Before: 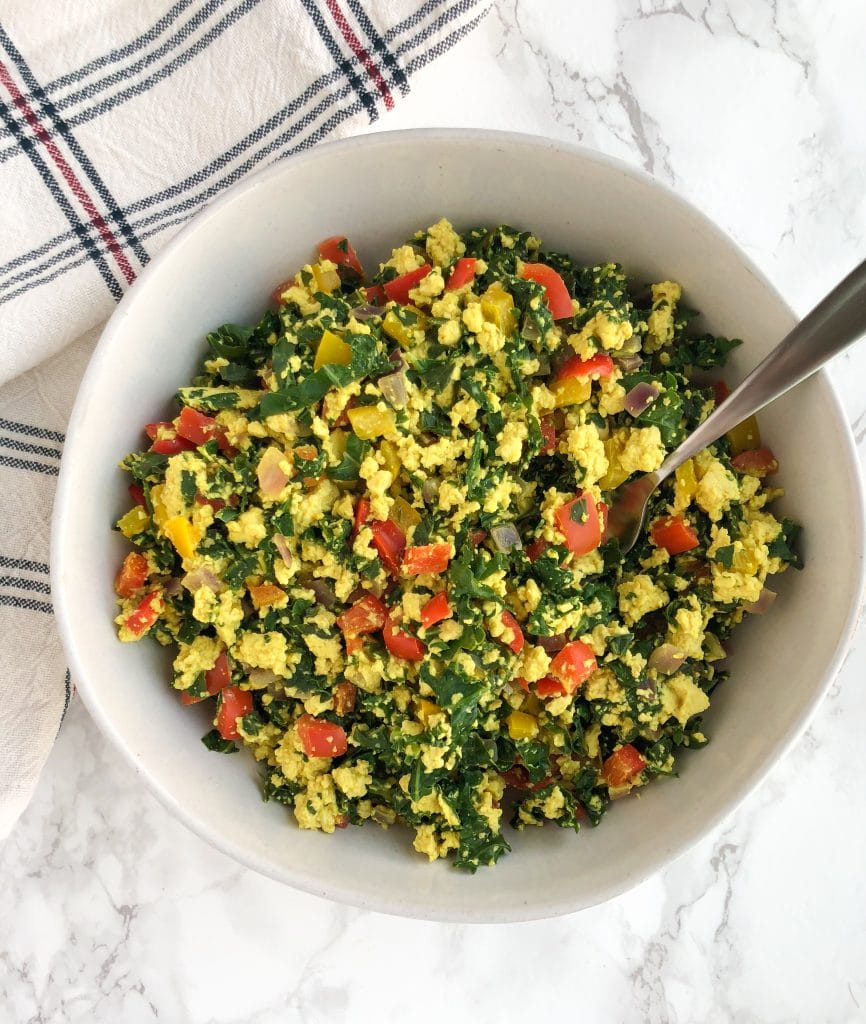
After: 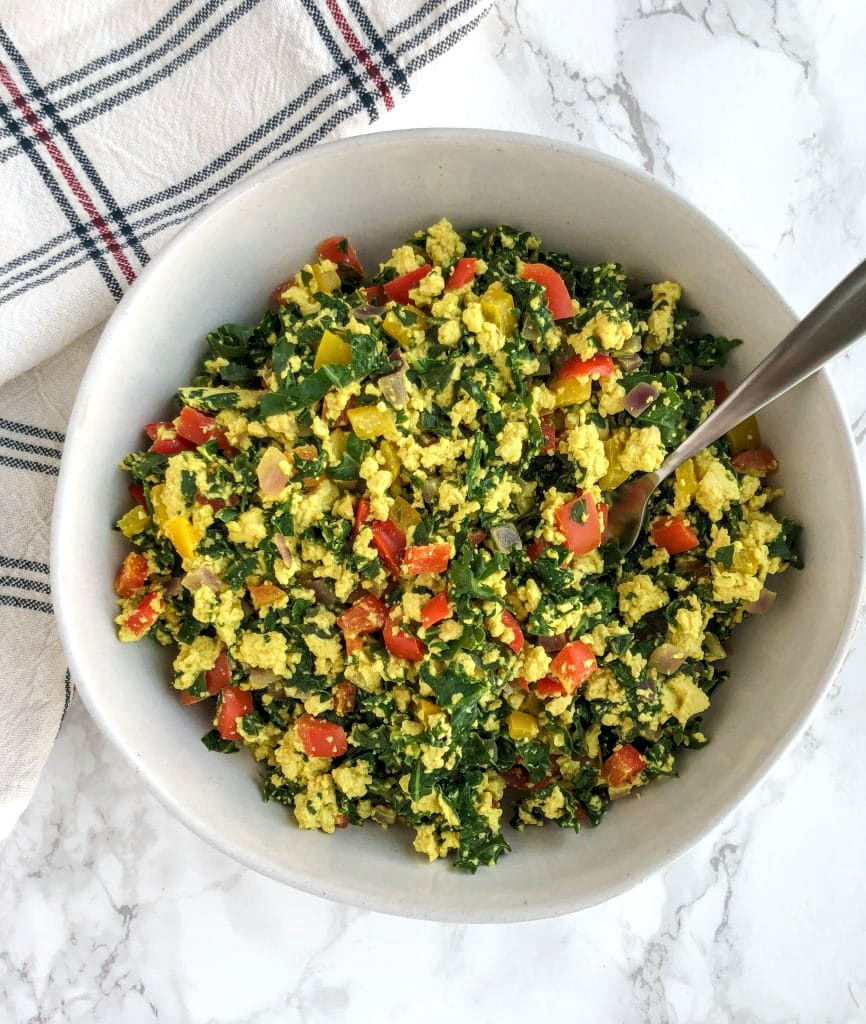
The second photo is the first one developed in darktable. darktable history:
white balance: red 0.982, blue 1.018
local contrast: detail 130%
